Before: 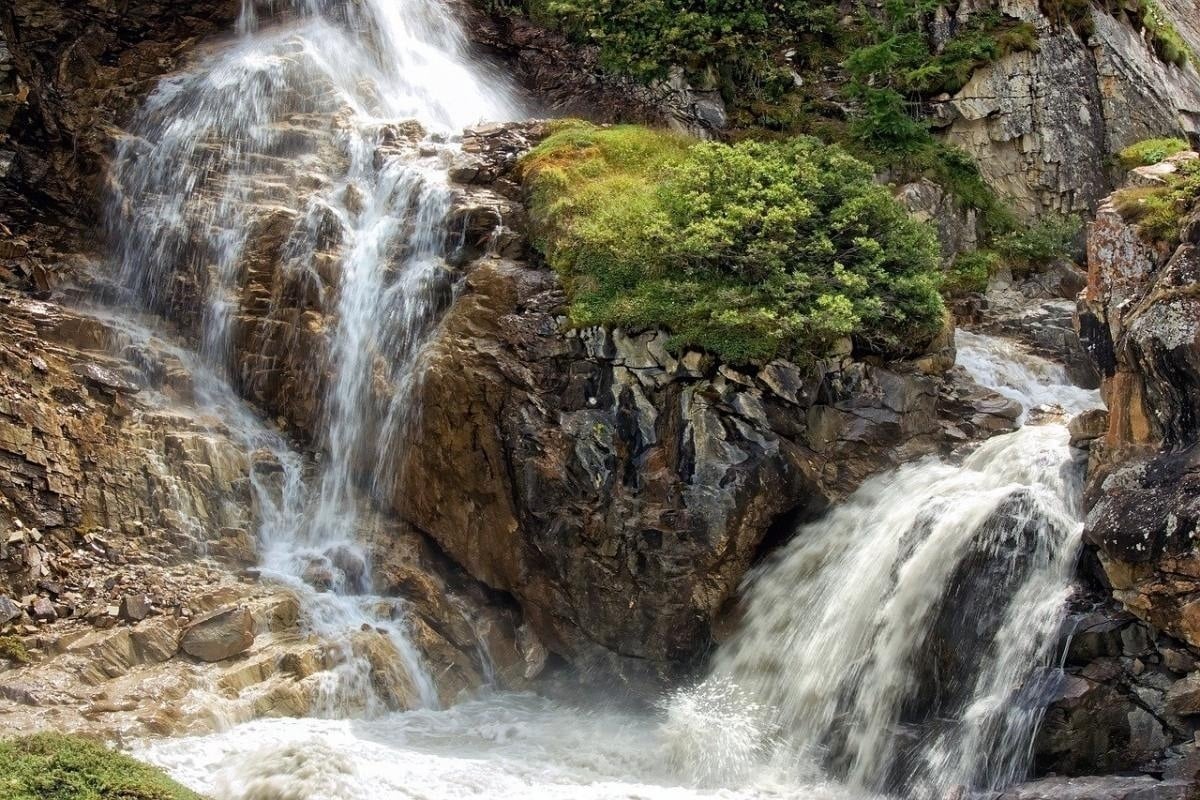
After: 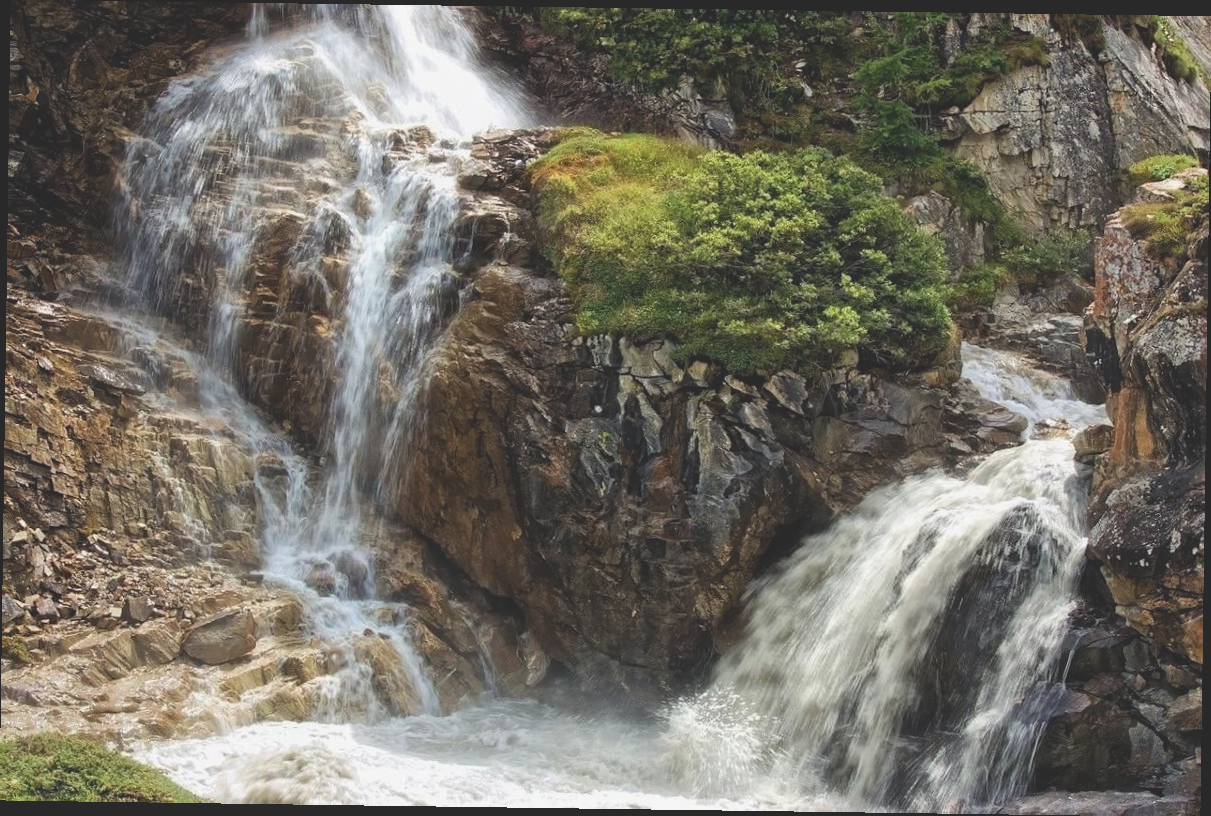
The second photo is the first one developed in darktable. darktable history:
rotate and perspective: rotation 0.8°, automatic cropping off
exposure: black level correction -0.025, exposure -0.117 EV, compensate highlight preservation false
